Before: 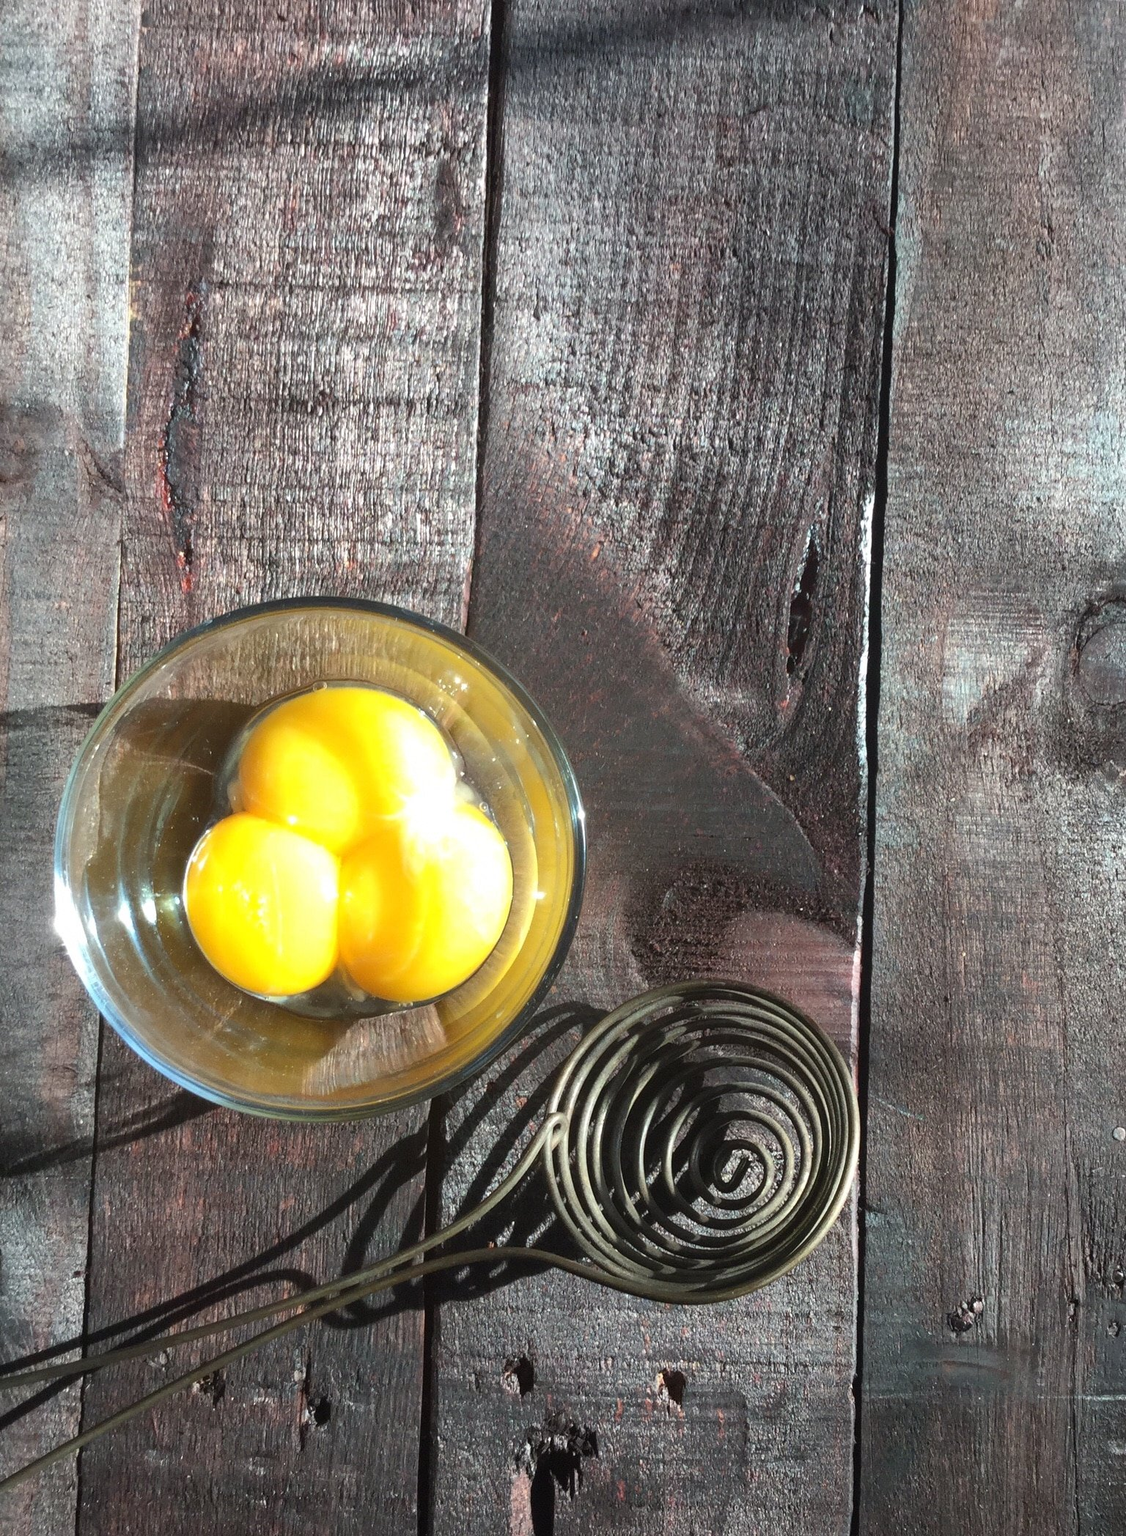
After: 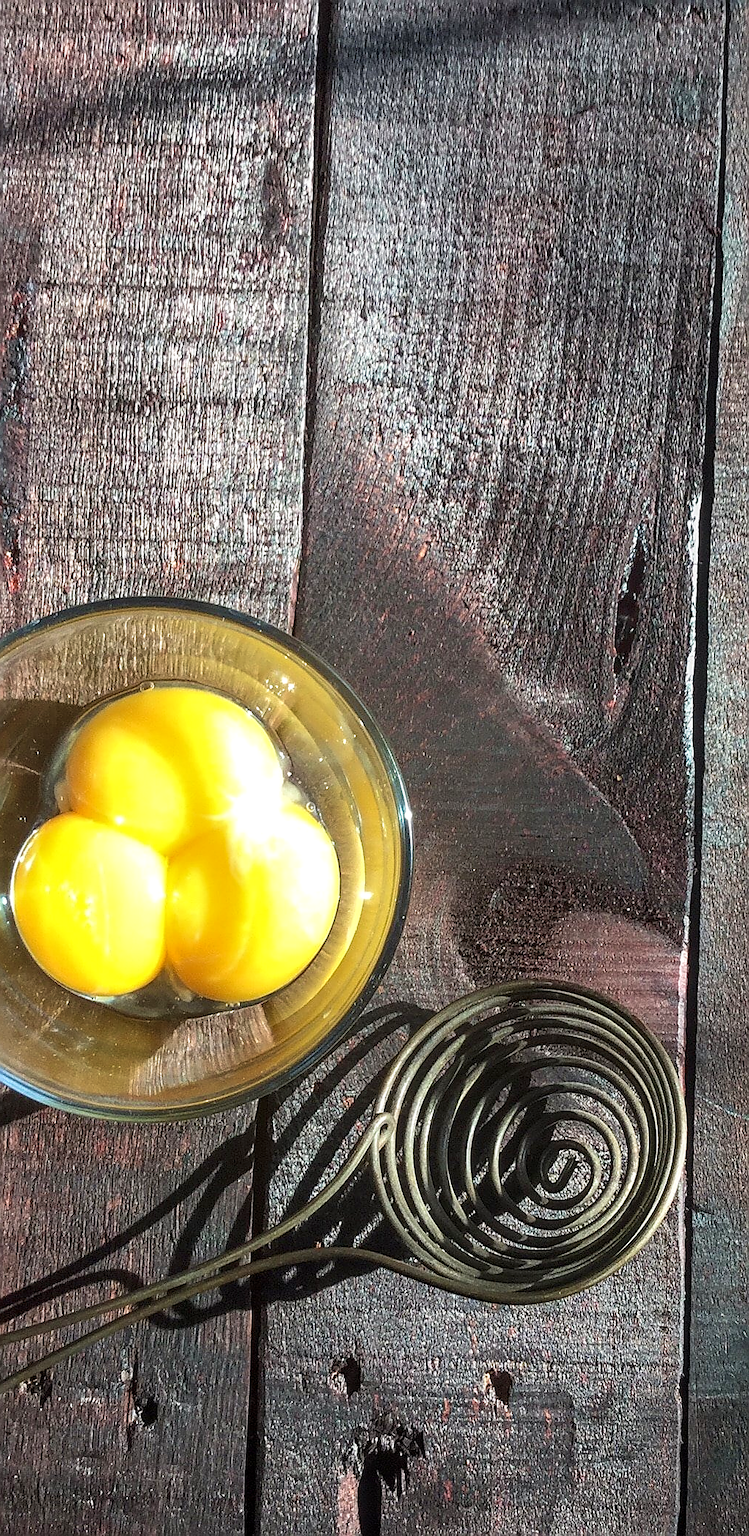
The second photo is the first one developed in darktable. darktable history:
local contrast: detail 130%
velvia: on, module defaults
sharpen: radius 1.4, amount 1.25, threshold 0.7
crop: left 15.419%, right 17.914%
